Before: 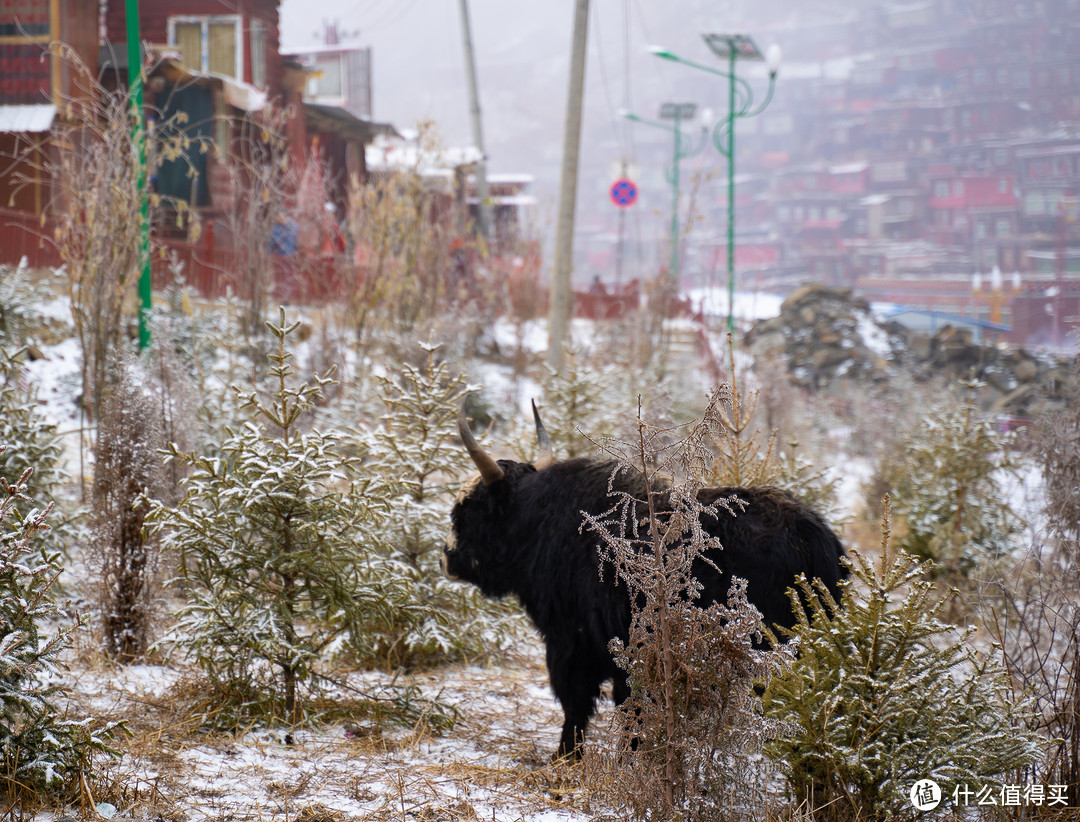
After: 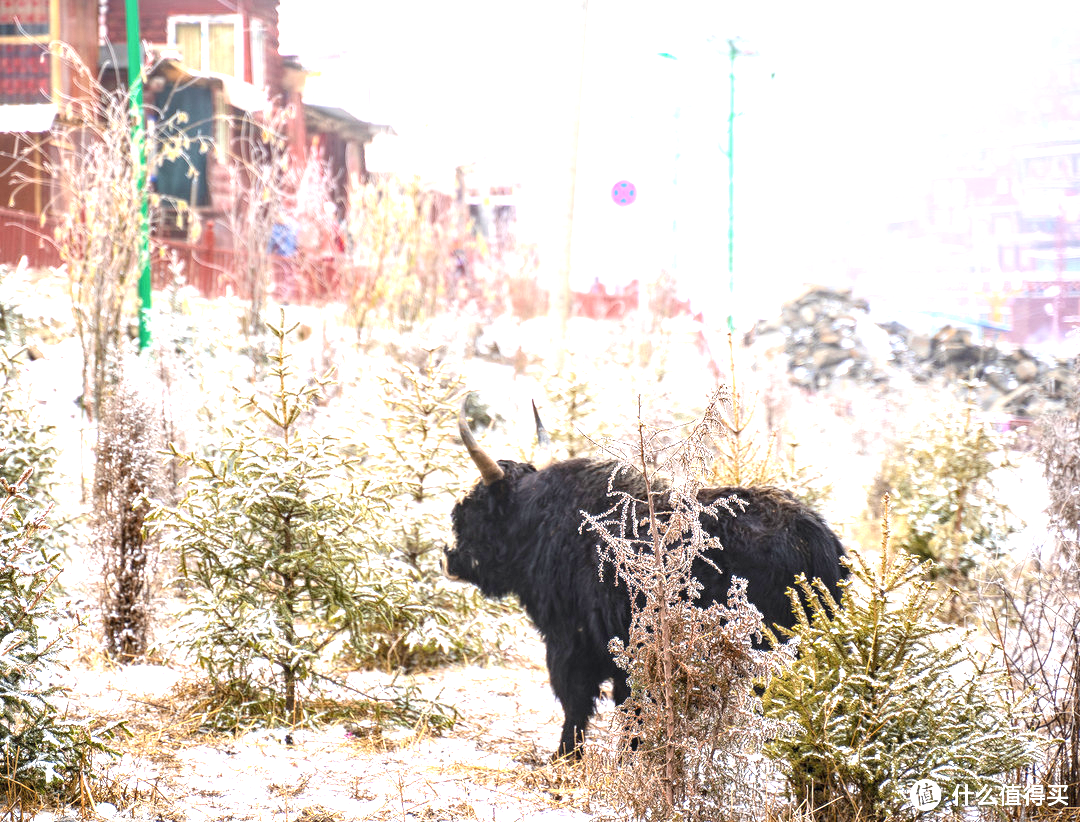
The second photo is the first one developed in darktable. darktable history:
exposure: black level correction 0, exposure 1.745 EV, compensate highlight preservation false
shadows and highlights: shadows -28.24, highlights 29.96
local contrast: on, module defaults
